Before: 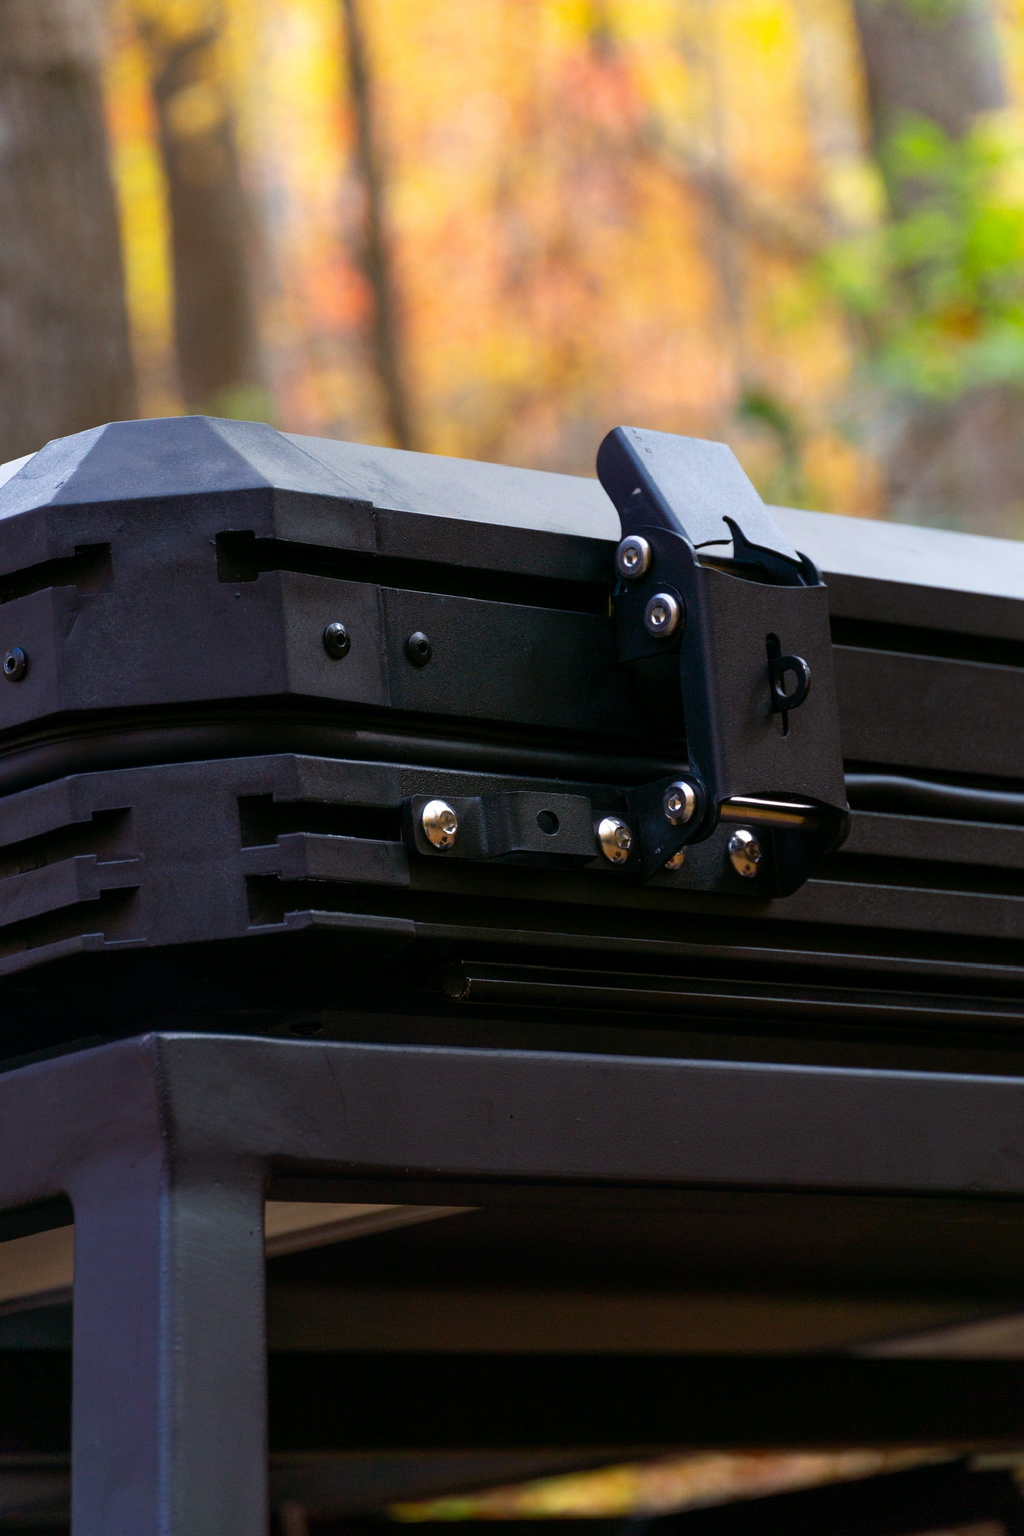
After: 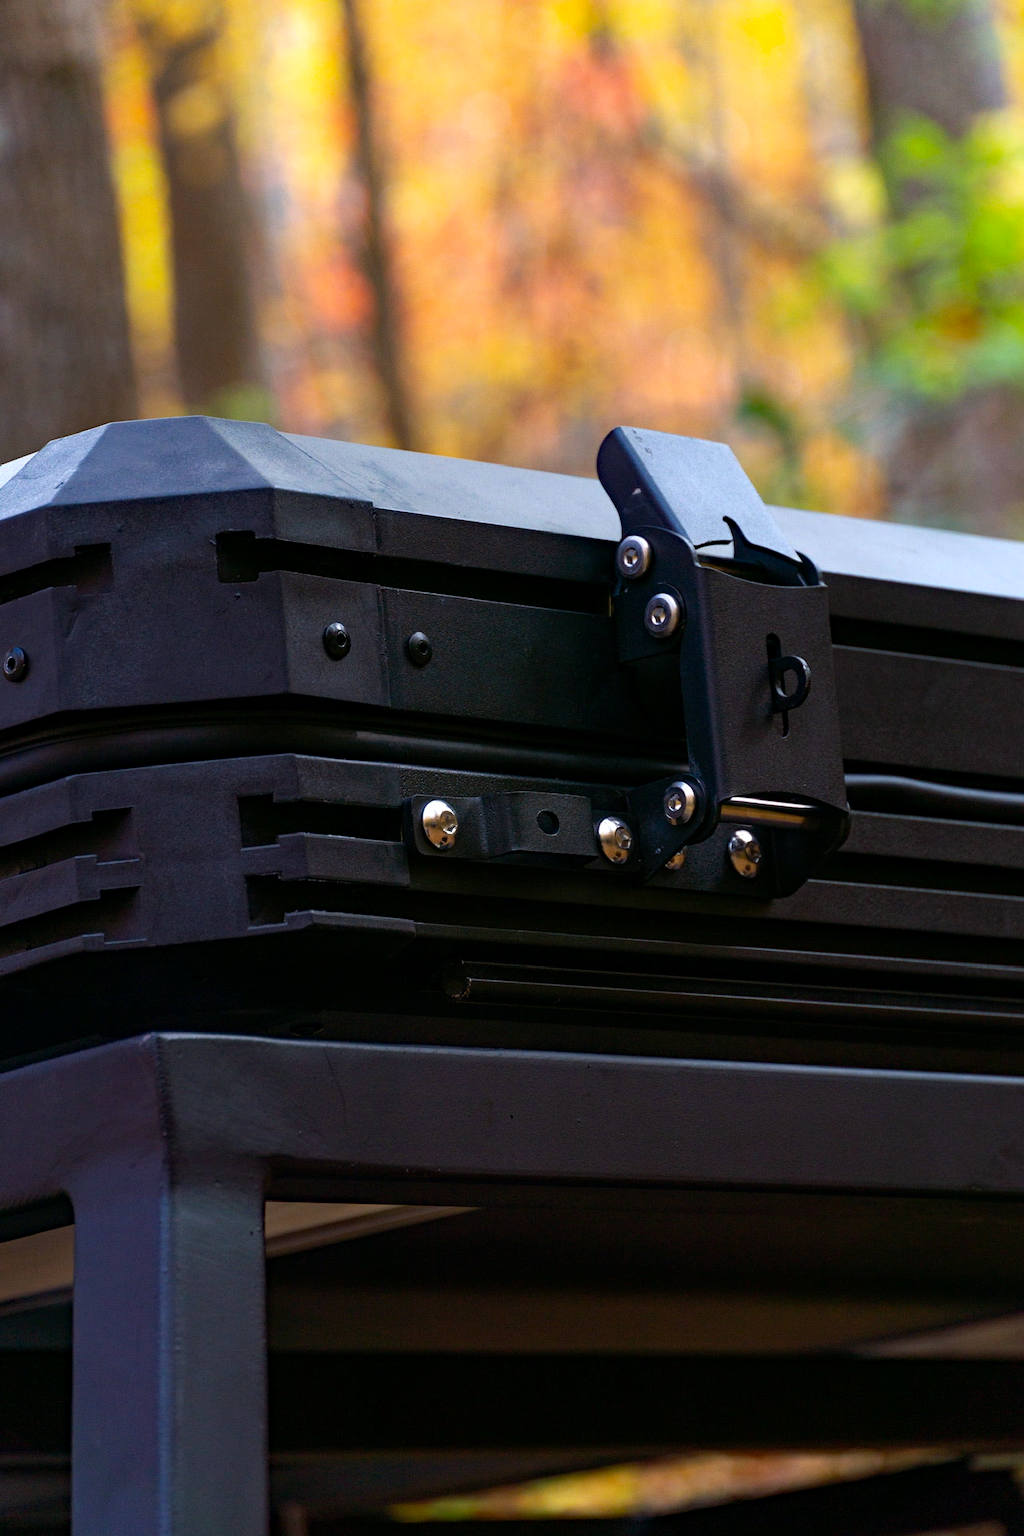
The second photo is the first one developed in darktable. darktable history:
haze removal: strength 0.293, distance 0.257, compatibility mode true, adaptive false
